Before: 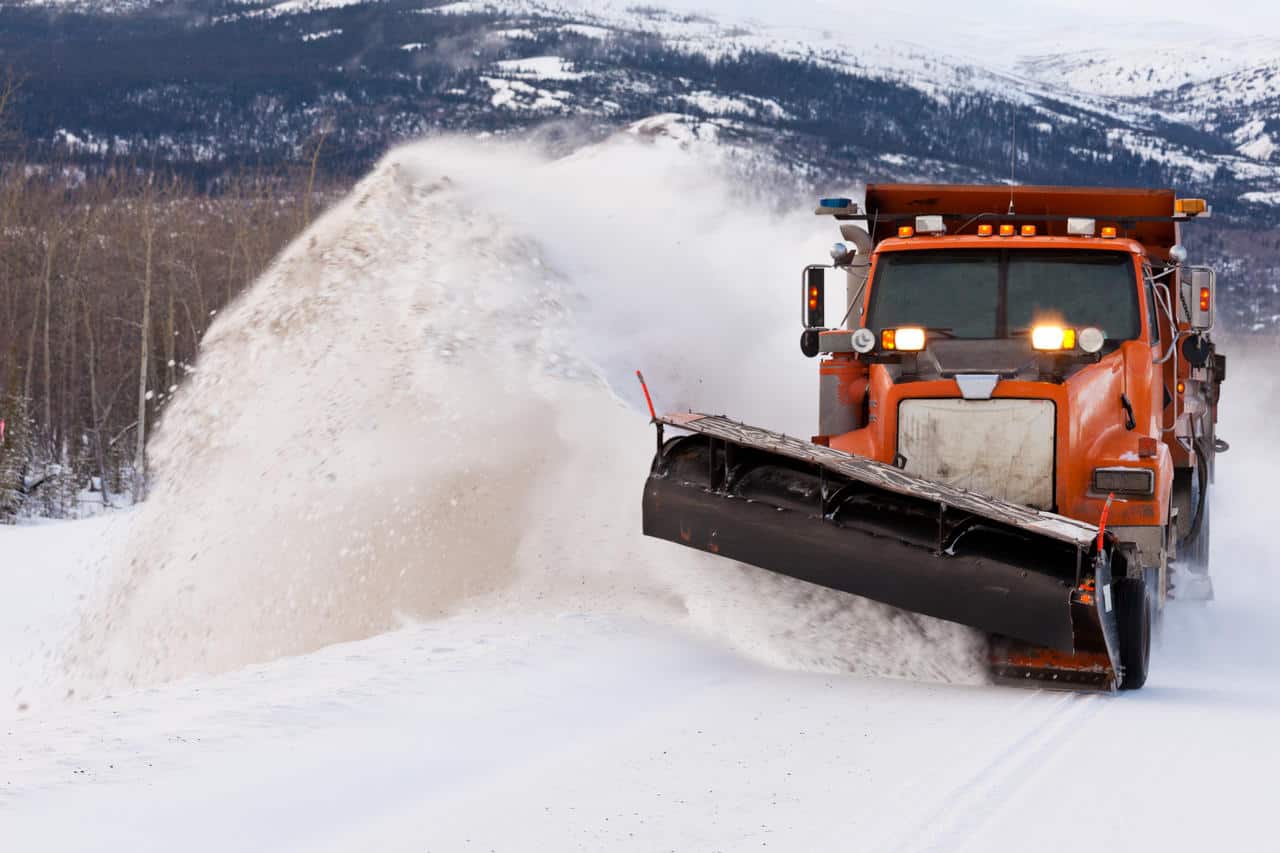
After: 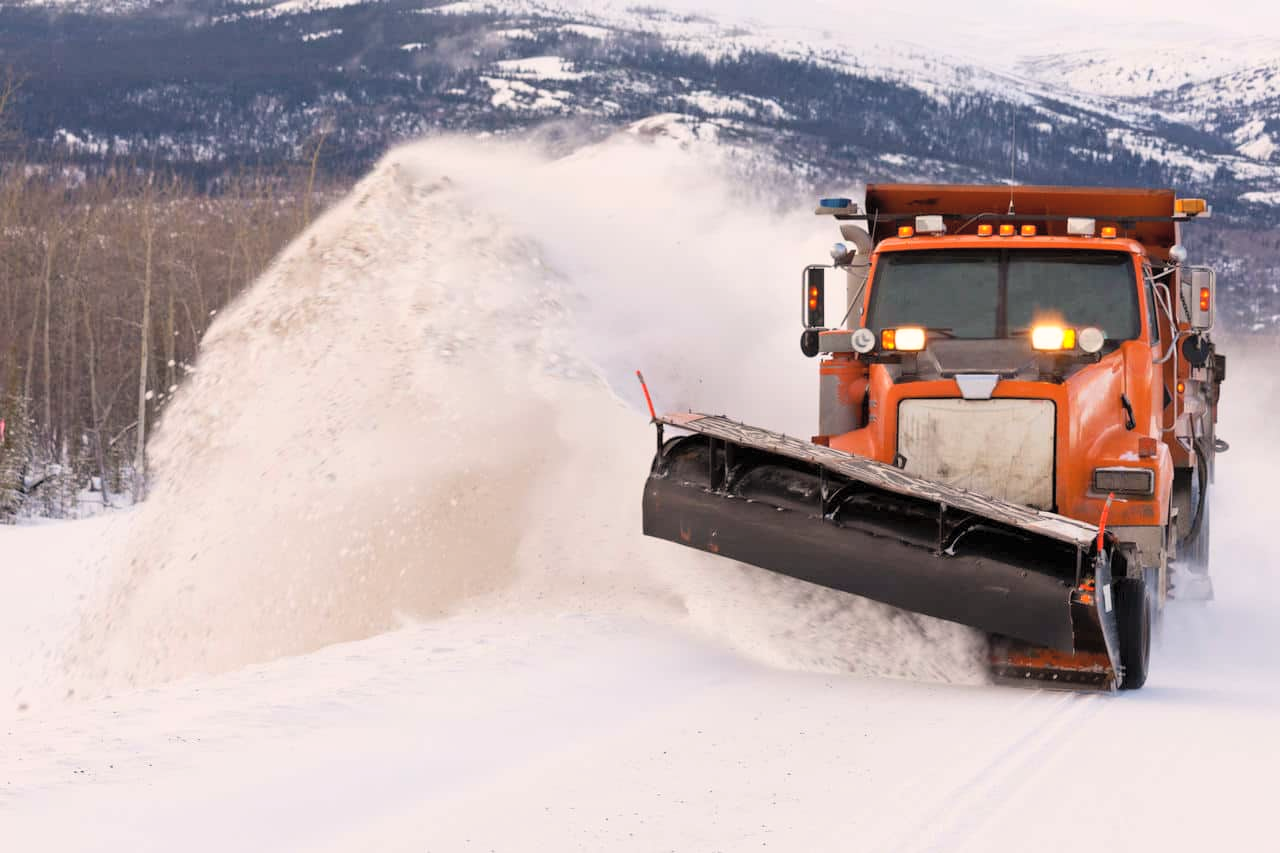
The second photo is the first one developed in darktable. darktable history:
color correction: highlights a* 3.67, highlights b* 5.09
contrast brightness saturation: brightness 0.142
